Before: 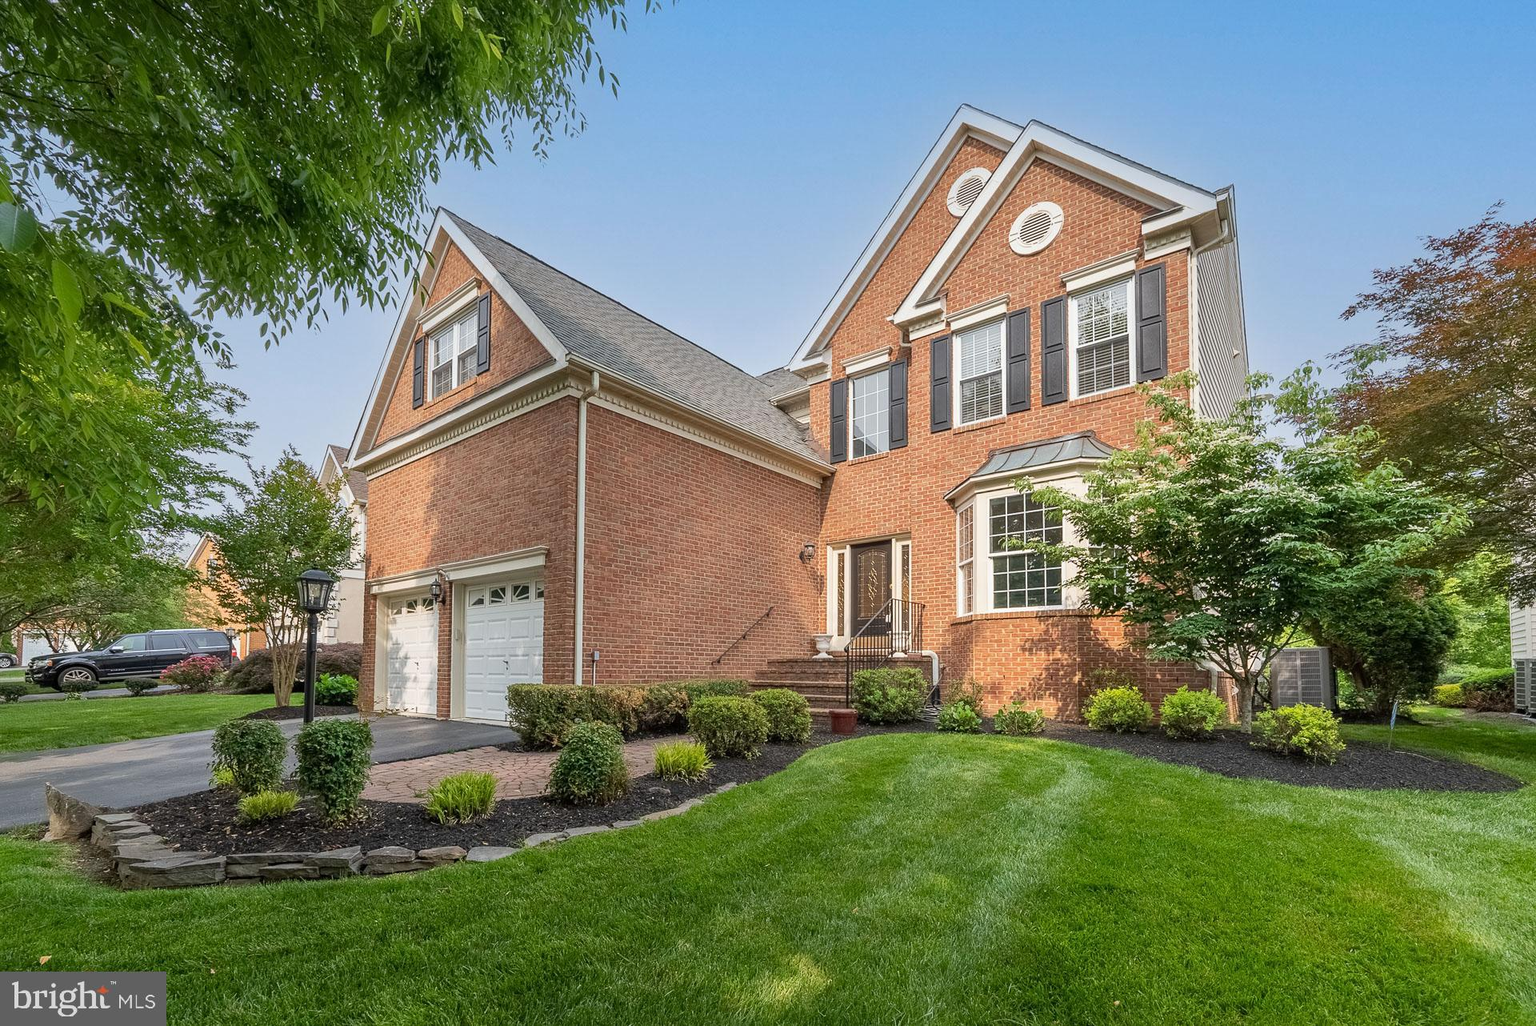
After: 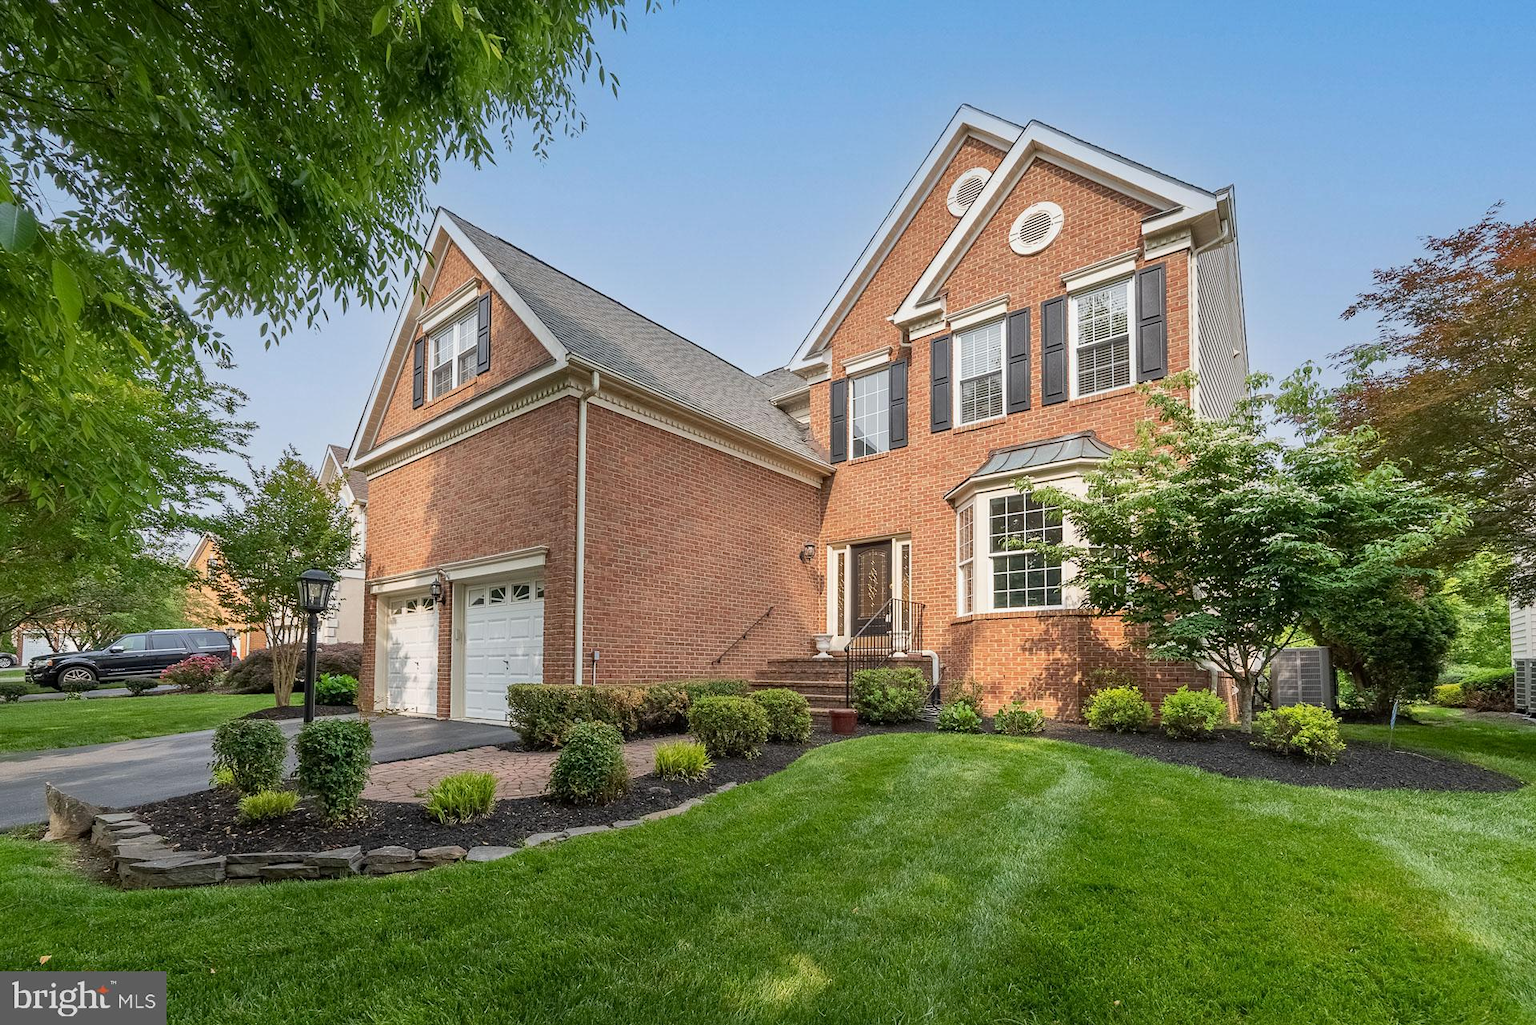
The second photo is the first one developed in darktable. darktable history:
exposure: exposure -0.042 EV, compensate highlight preservation false
contrast brightness saturation: contrast 0.075
